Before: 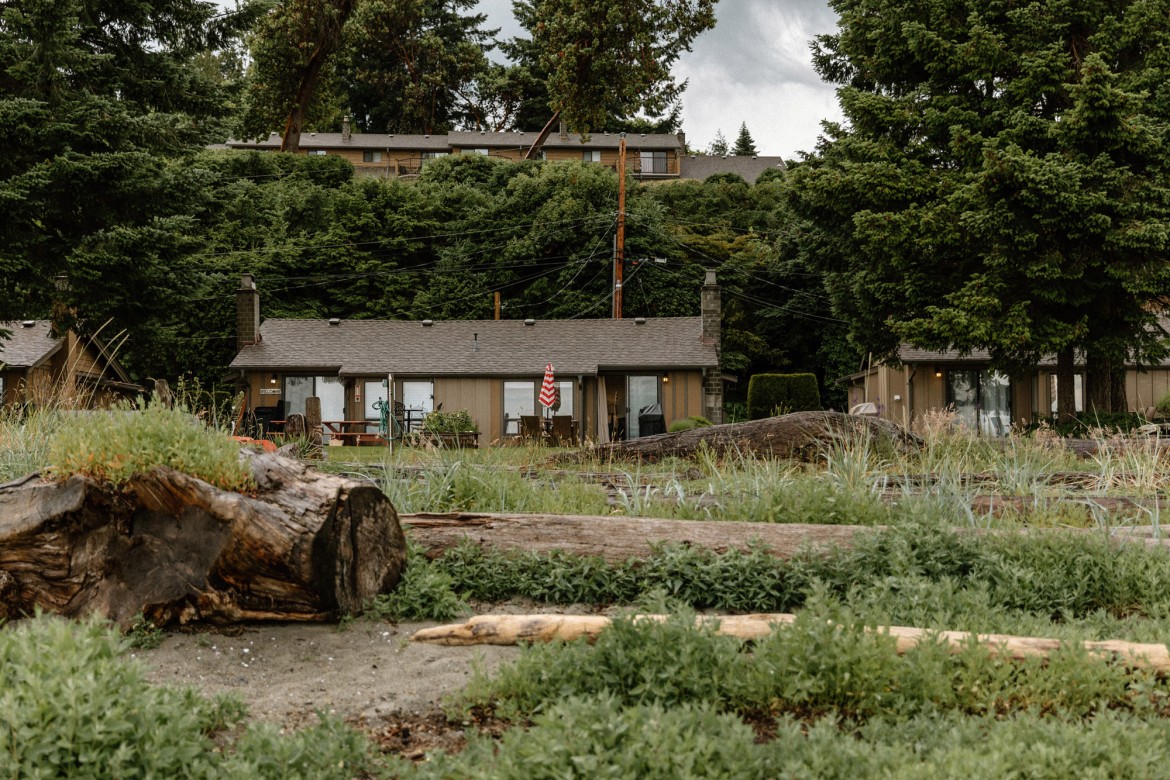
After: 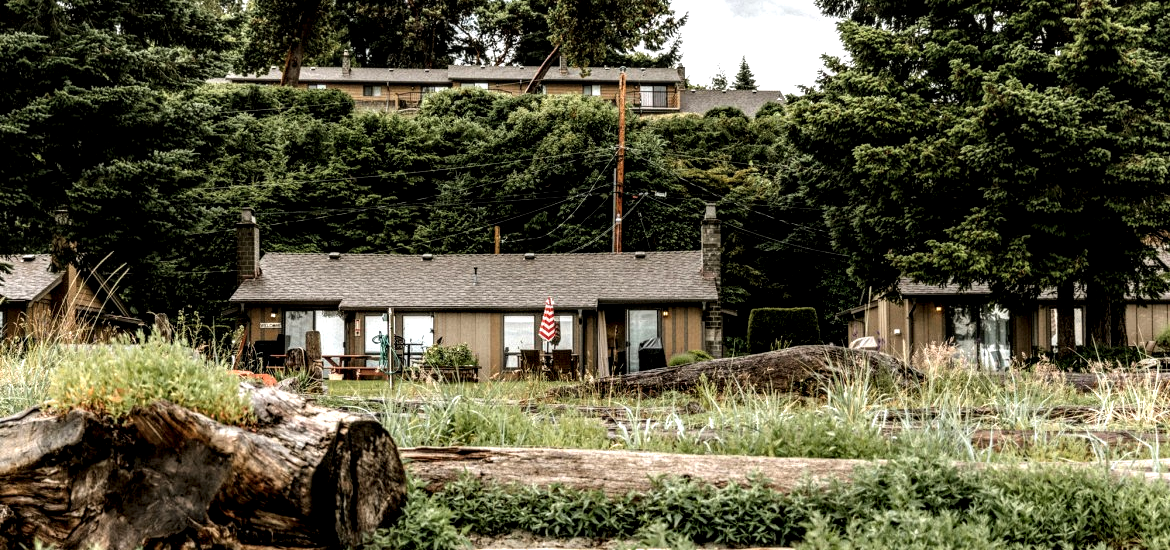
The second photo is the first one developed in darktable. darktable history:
tone equalizer: -8 EV -0.773 EV, -7 EV -0.715 EV, -6 EV -0.586 EV, -5 EV -0.407 EV, -3 EV 0.372 EV, -2 EV 0.6 EV, -1 EV 0.68 EV, +0 EV 0.754 EV
crop and rotate: top 8.569%, bottom 20.846%
local contrast: highlights 65%, shadows 54%, detail 168%, midtone range 0.518
